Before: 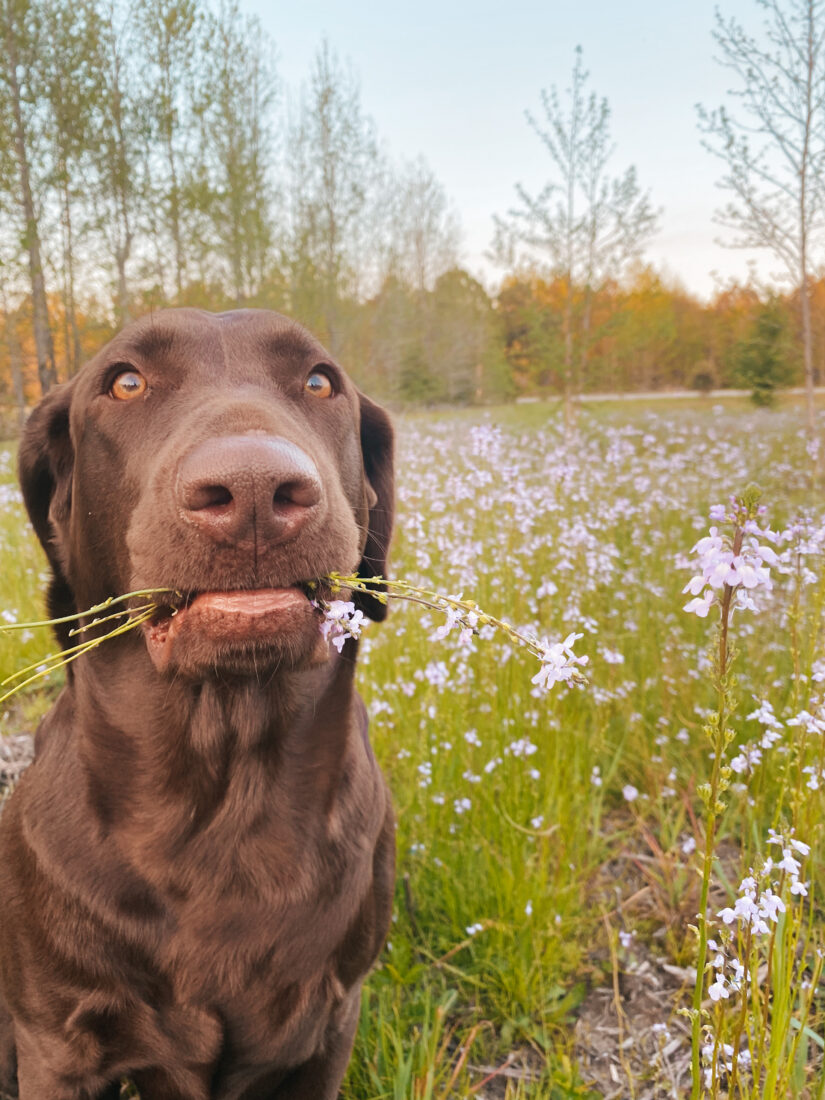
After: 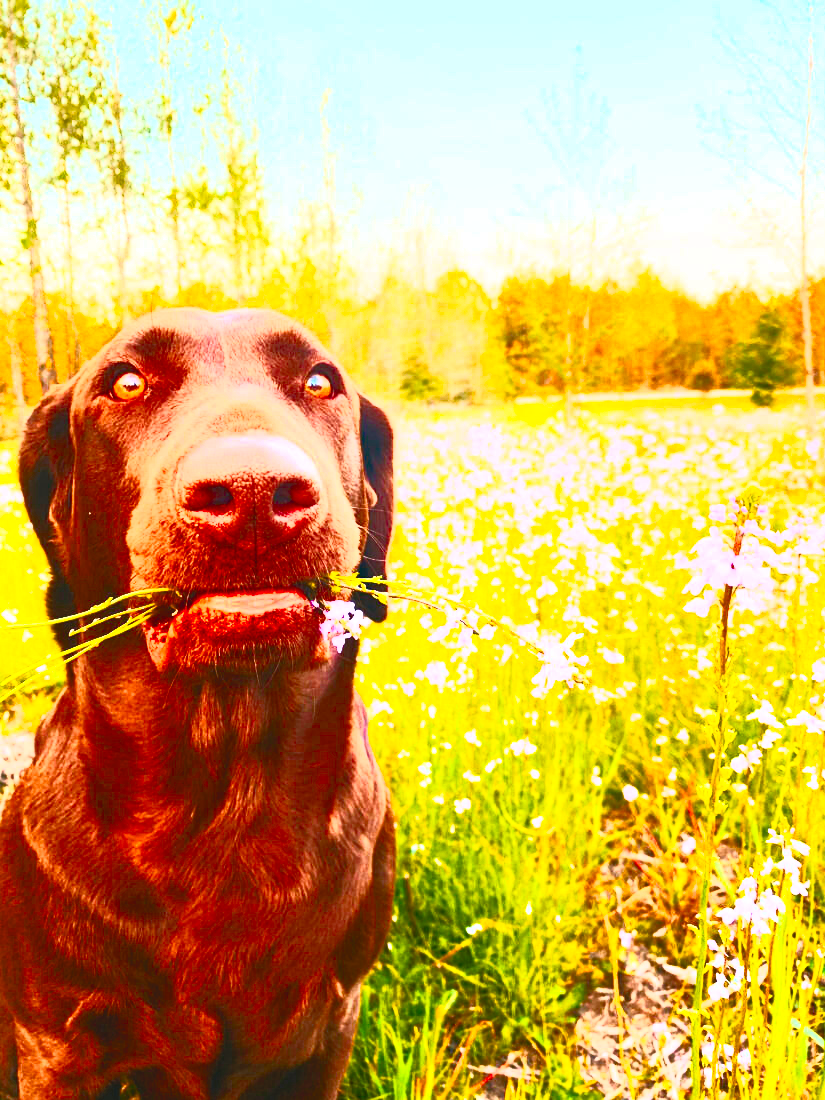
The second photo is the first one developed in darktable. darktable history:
color balance rgb: linear chroma grading › global chroma 8.635%, perceptual saturation grading › global saturation 34.74%, perceptual saturation grading › highlights -25.658%, perceptual saturation grading › shadows 25.387%, perceptual brilliance grading › global brilliance -5.774%, perceptual brilliance grading › highlights 24.371%, perceptual brilliance grading › mid-tones 7.287%, perceptual brilliance grading › shadows -4.653%, saturation formula JzAzBz (2021)
contrast brightness saturation: contrast 0.993, brightness 0.99, saturation 0.99
